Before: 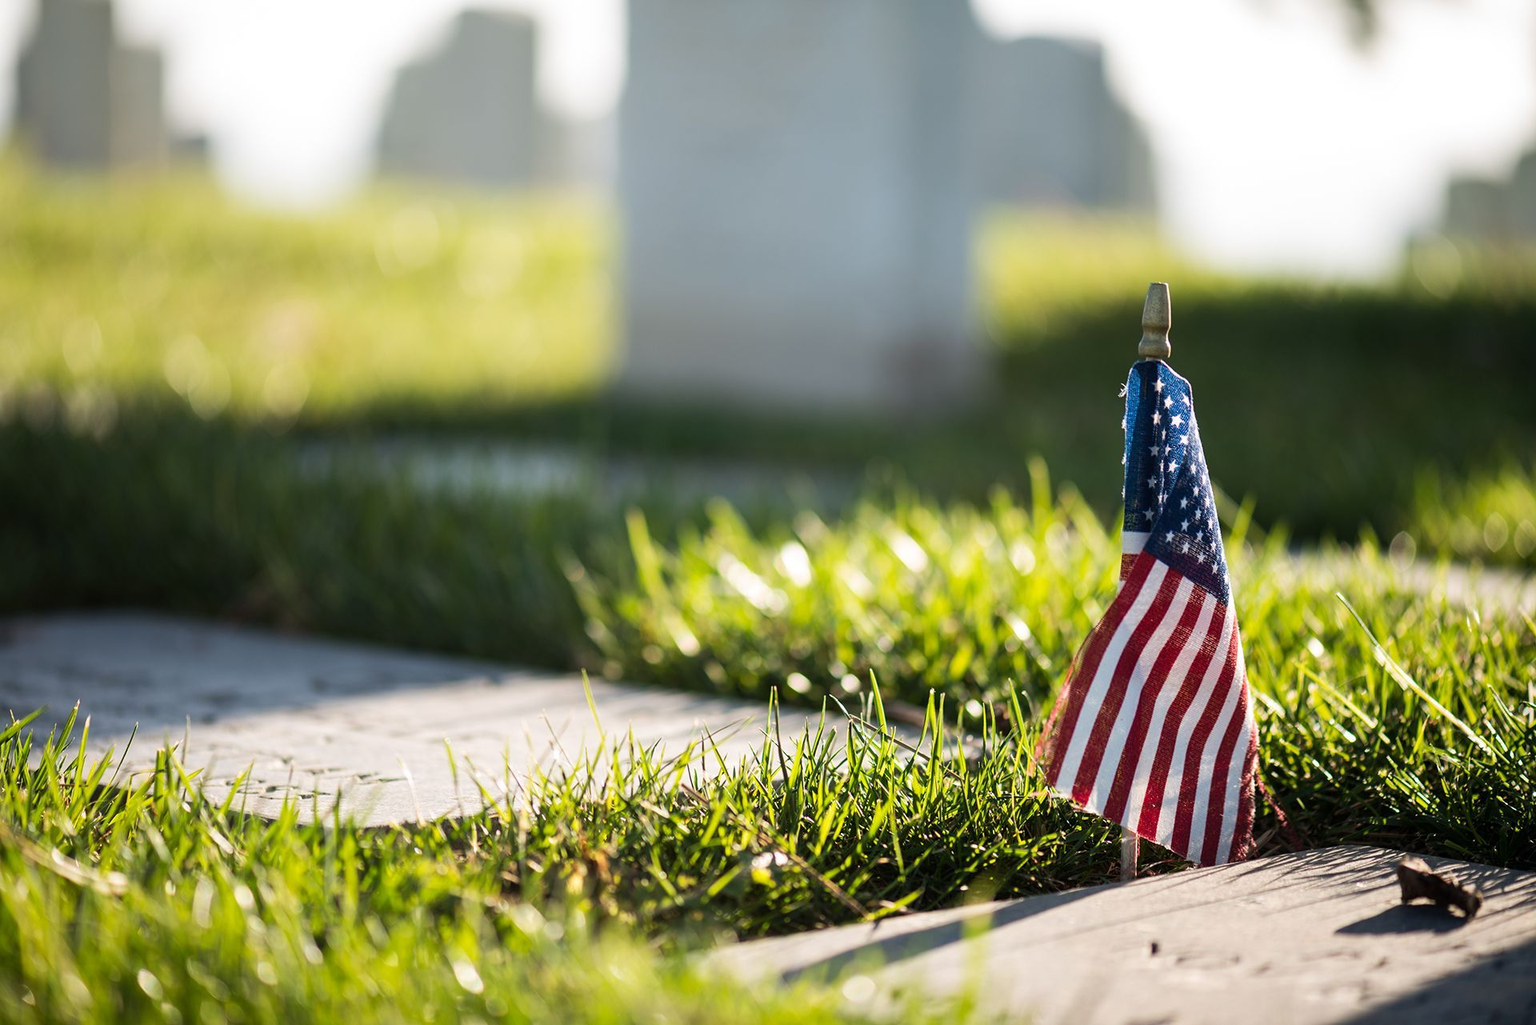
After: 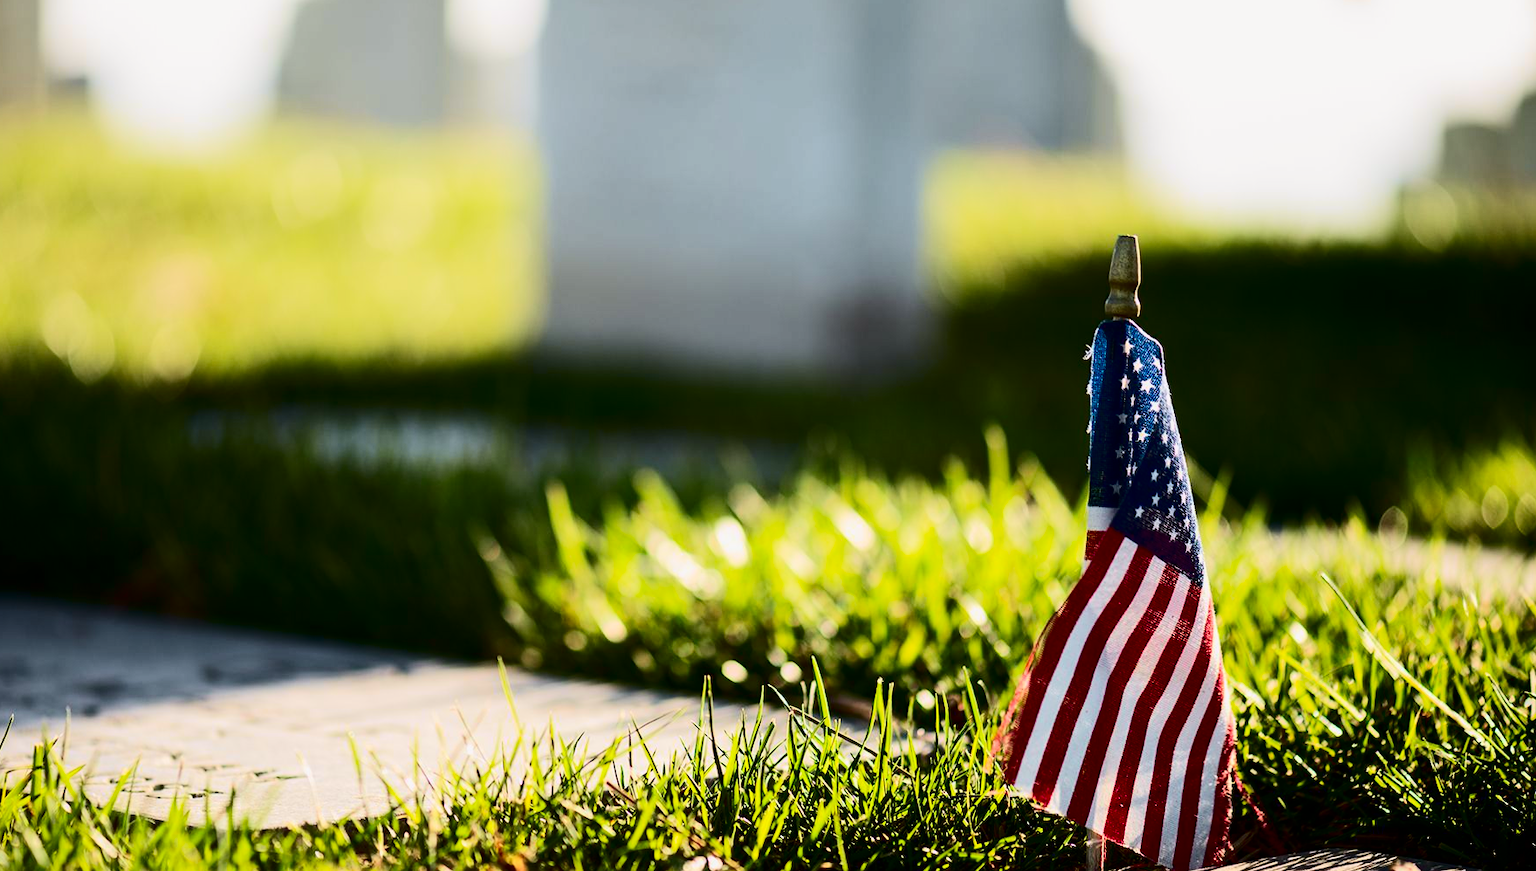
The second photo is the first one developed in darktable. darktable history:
tone curve: curves: ch0 [(0, 0) (0.091, 0.066) (0.184, 0.16) (0.491, 0.519) (0.748, 0.765) (1, 0.919)]; ch1 [(0, 0) (0.179, 0.173) (0.322, 0.32) (0.424, 0.424) (0.502, 0.504) (0.56, 0.575) (0.631, 0.675) (0.777, 0.806) (1, 1)]; ch2 [(0, 0) (0.434, 0.447) (0.497, 0.498) (0.539, 0.566) (0.676, 0.691) (1, 1)], color space Lab, independent channels, preserve colors none
contrast brightness saturation: contrast 0.187, brightness -0.223, saturation 0.107
exposure: black level correction 0.001, exposure 0.298 EV, compensate highlight preservation false
crop: left 8.191%, top 6.62%, bottom 15.321%
